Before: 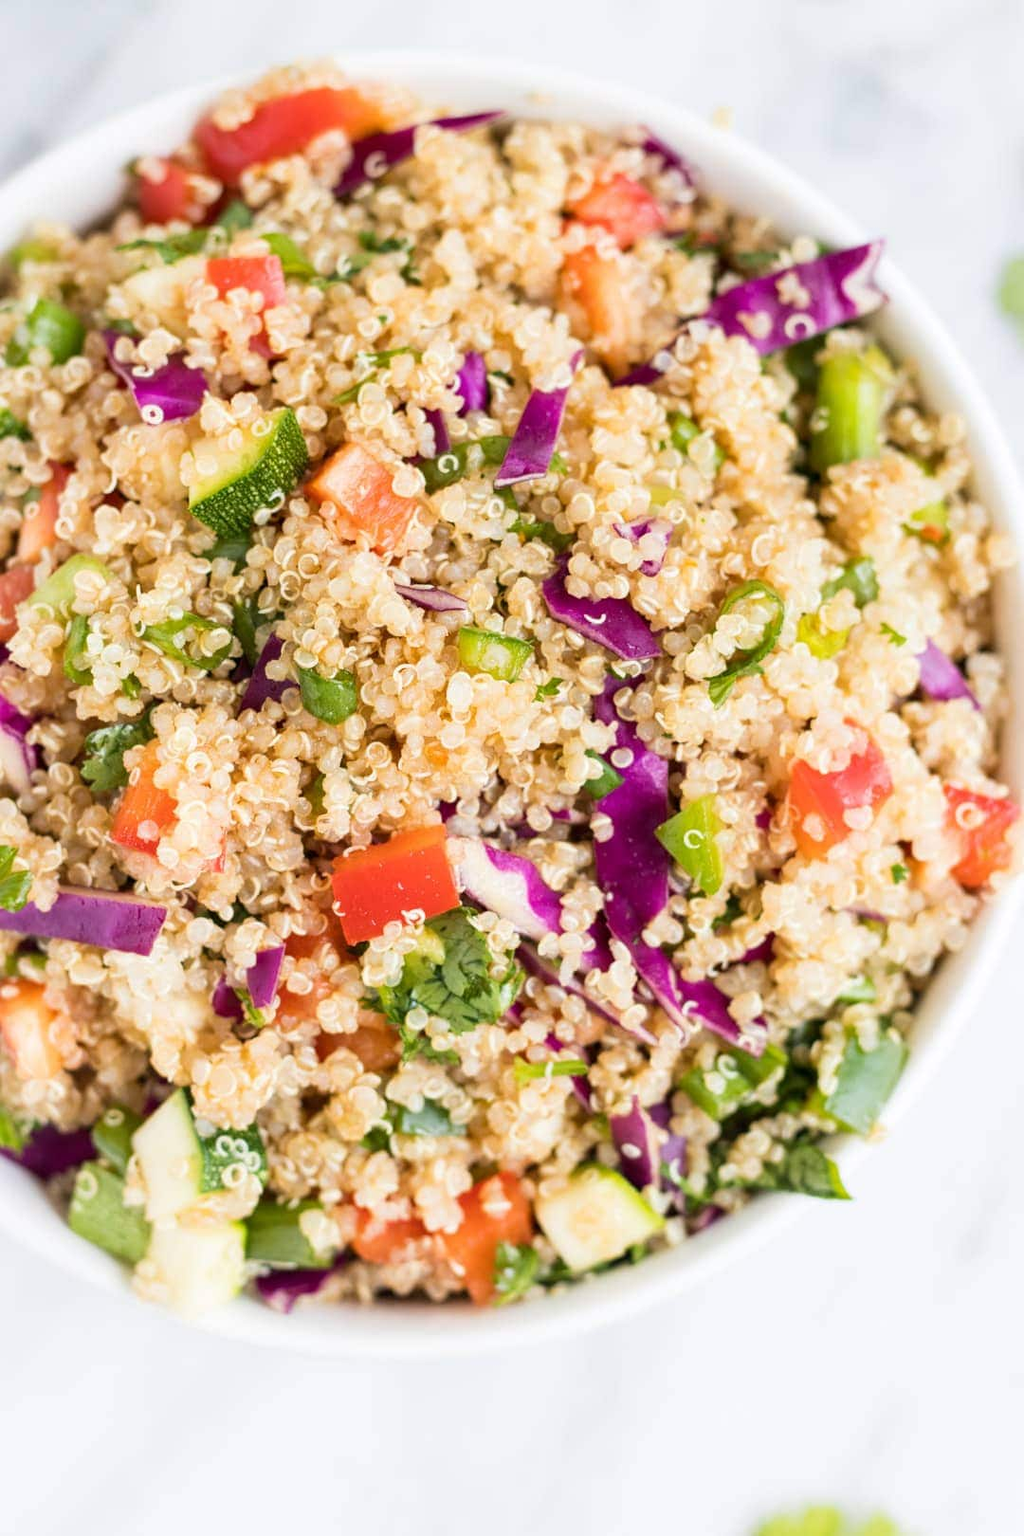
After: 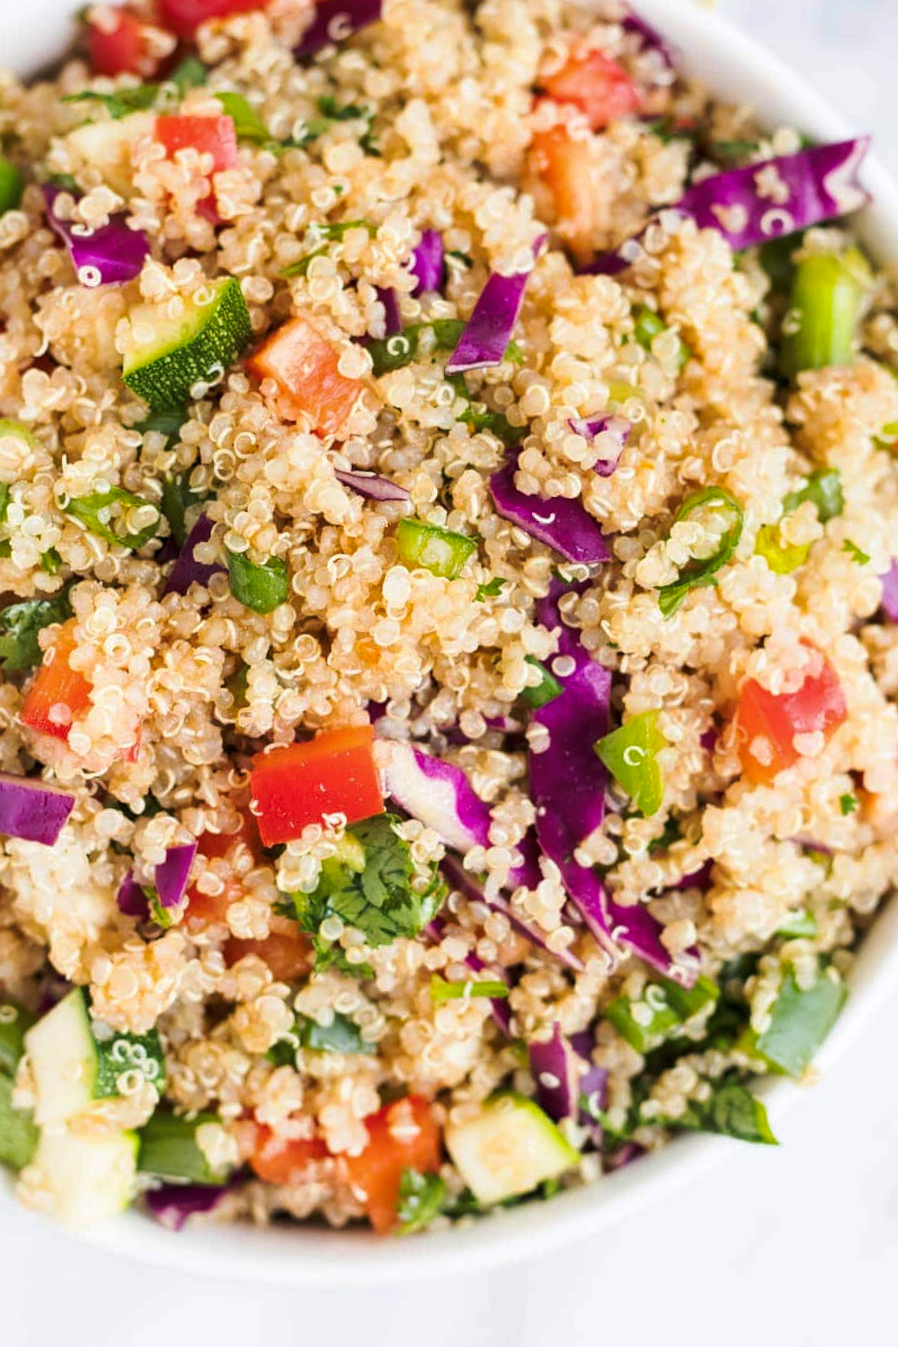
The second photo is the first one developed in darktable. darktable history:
crop and rotate: angle -3.27°, left 5.211%, top 5.211%, right 4.607%, bottom 4.607%
tone curve: curves: ch0 [(0, 0) (0.003, 0.002) (0.011, 0.009) (0.025, 0.02) (0.044, 0.035) (0.069, 0.055) (0.1, 0.08) (0.136, 0.109) (0.177, 0.142) (0.224, 0.179) (0.277, 0.222) (0.335, 0.268) (0.399, 0.329) (0.468, 0.409) (0.543, 0.495) (0.623, 0.579) (0.709, 0.669) (0.801, 0.767) (0.898, 0.885) (1, 1)], preserve colors none
